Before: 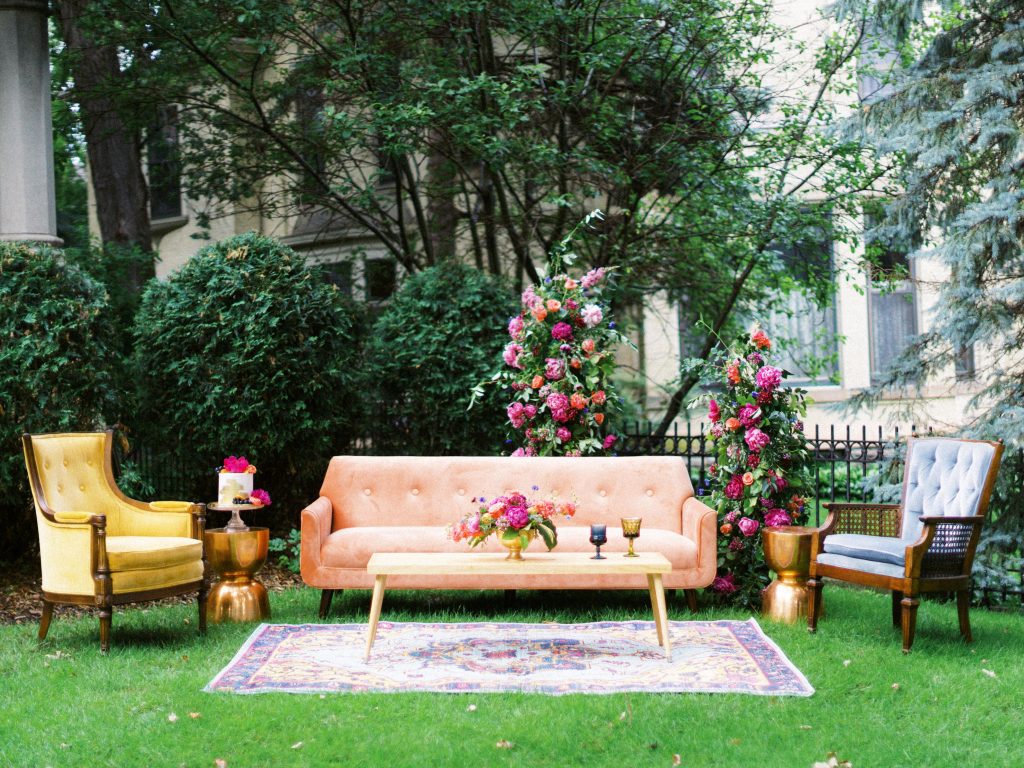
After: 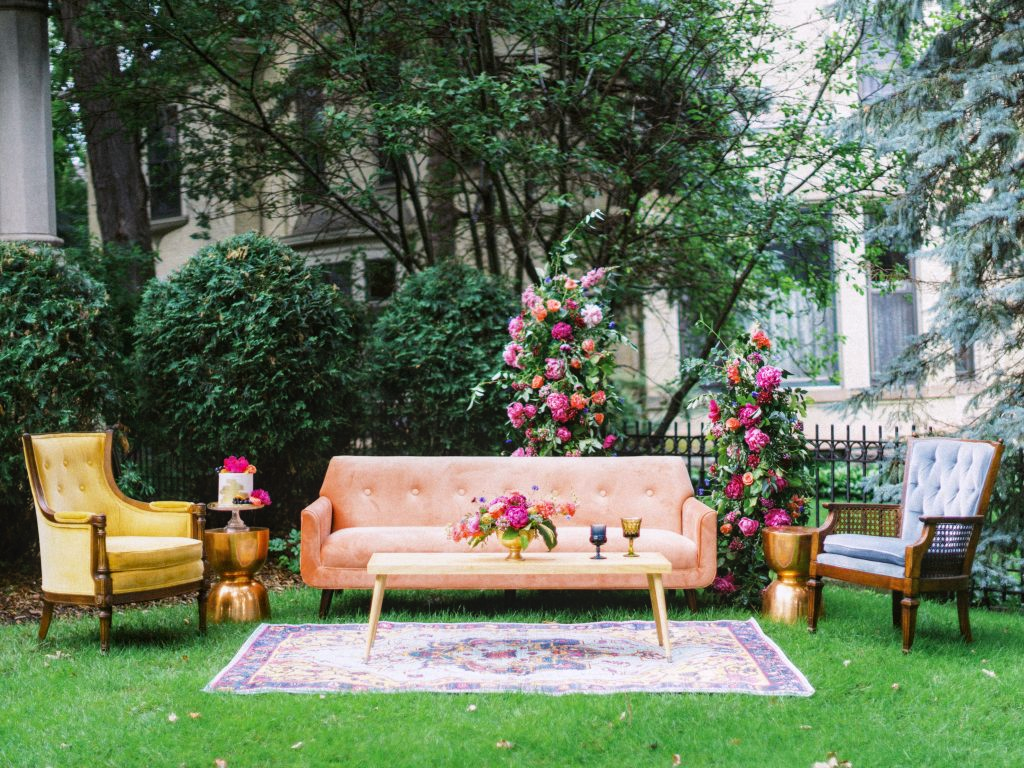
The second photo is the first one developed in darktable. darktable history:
white balance: red 1.009, blue 1.027
local contrast: detail 110%
